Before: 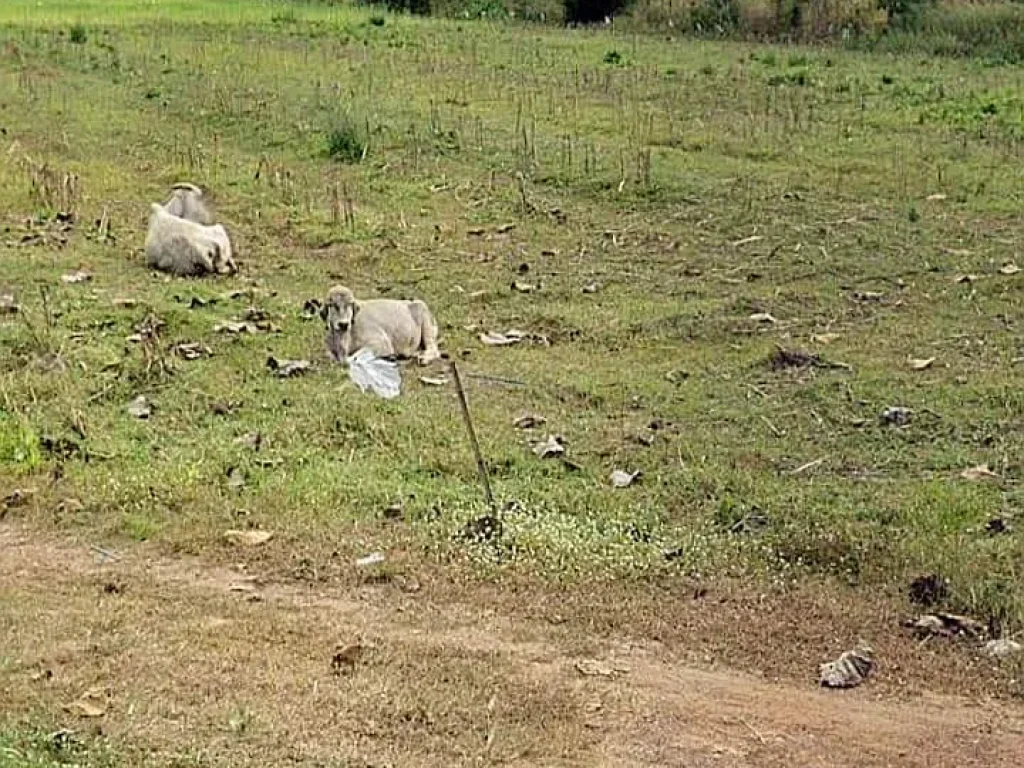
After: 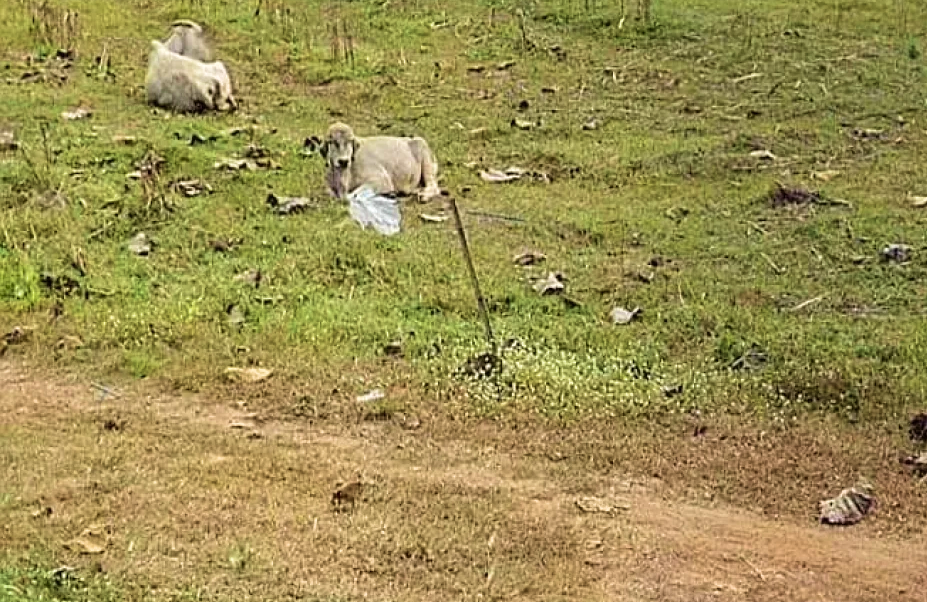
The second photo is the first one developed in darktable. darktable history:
crop: top 21.264%, right 9.455%, bottom 0.296%
velvia: strength 45.01%
tone equalizer: edges refinement/feathering 500, mask exposure compensation -1.57 EV, preserve details no
